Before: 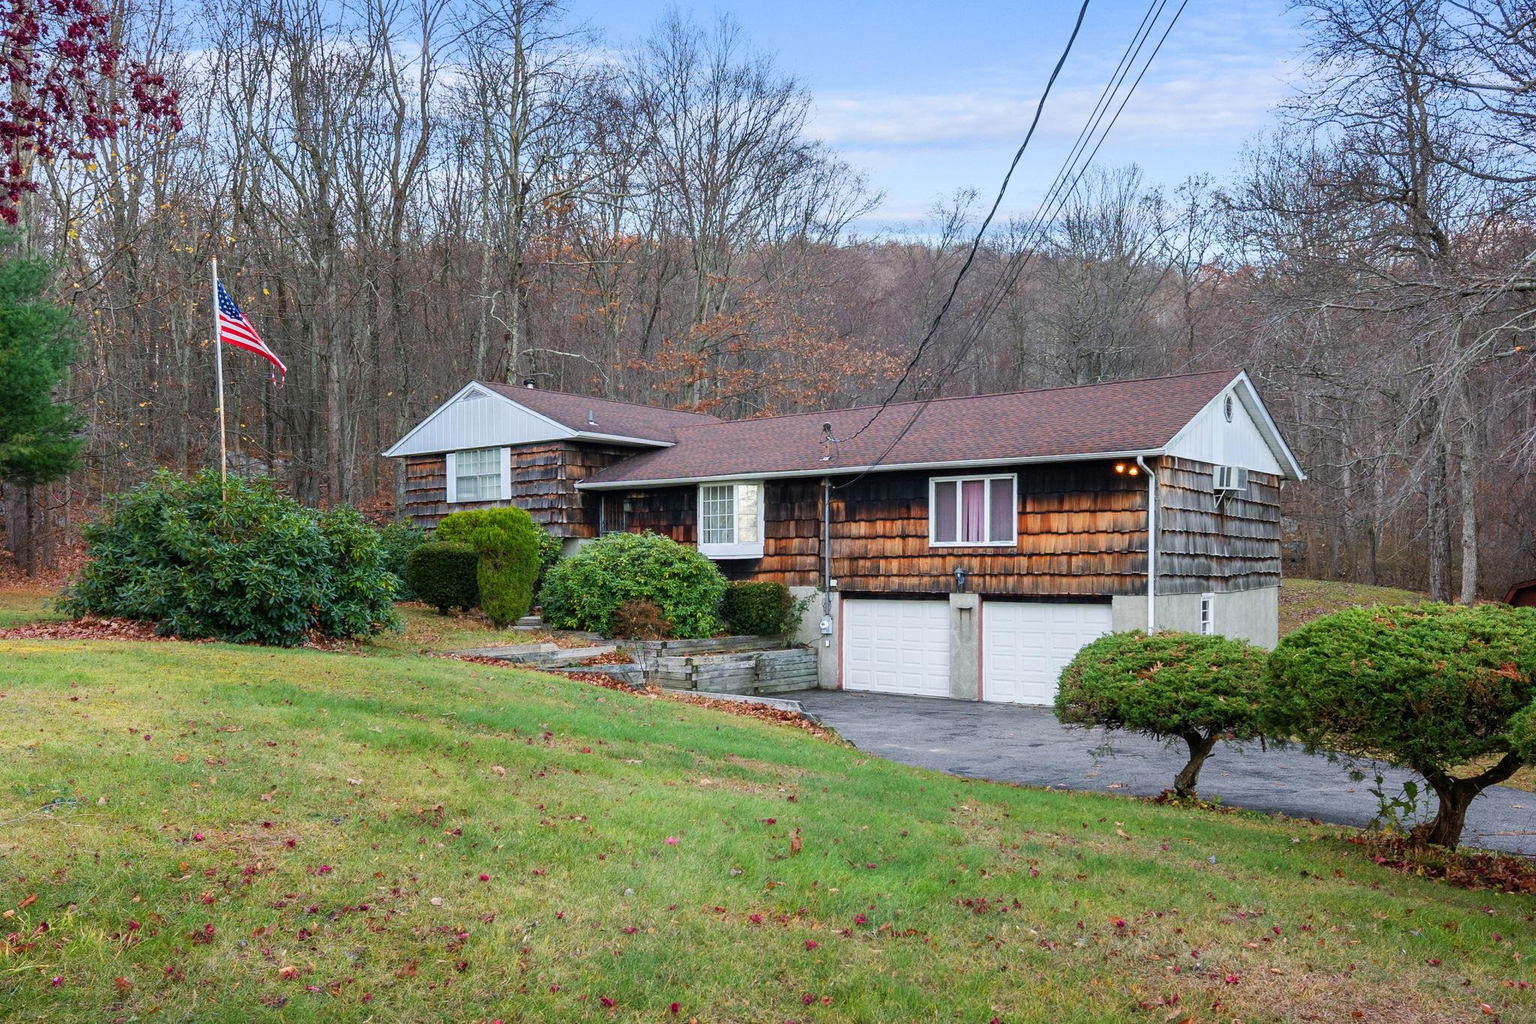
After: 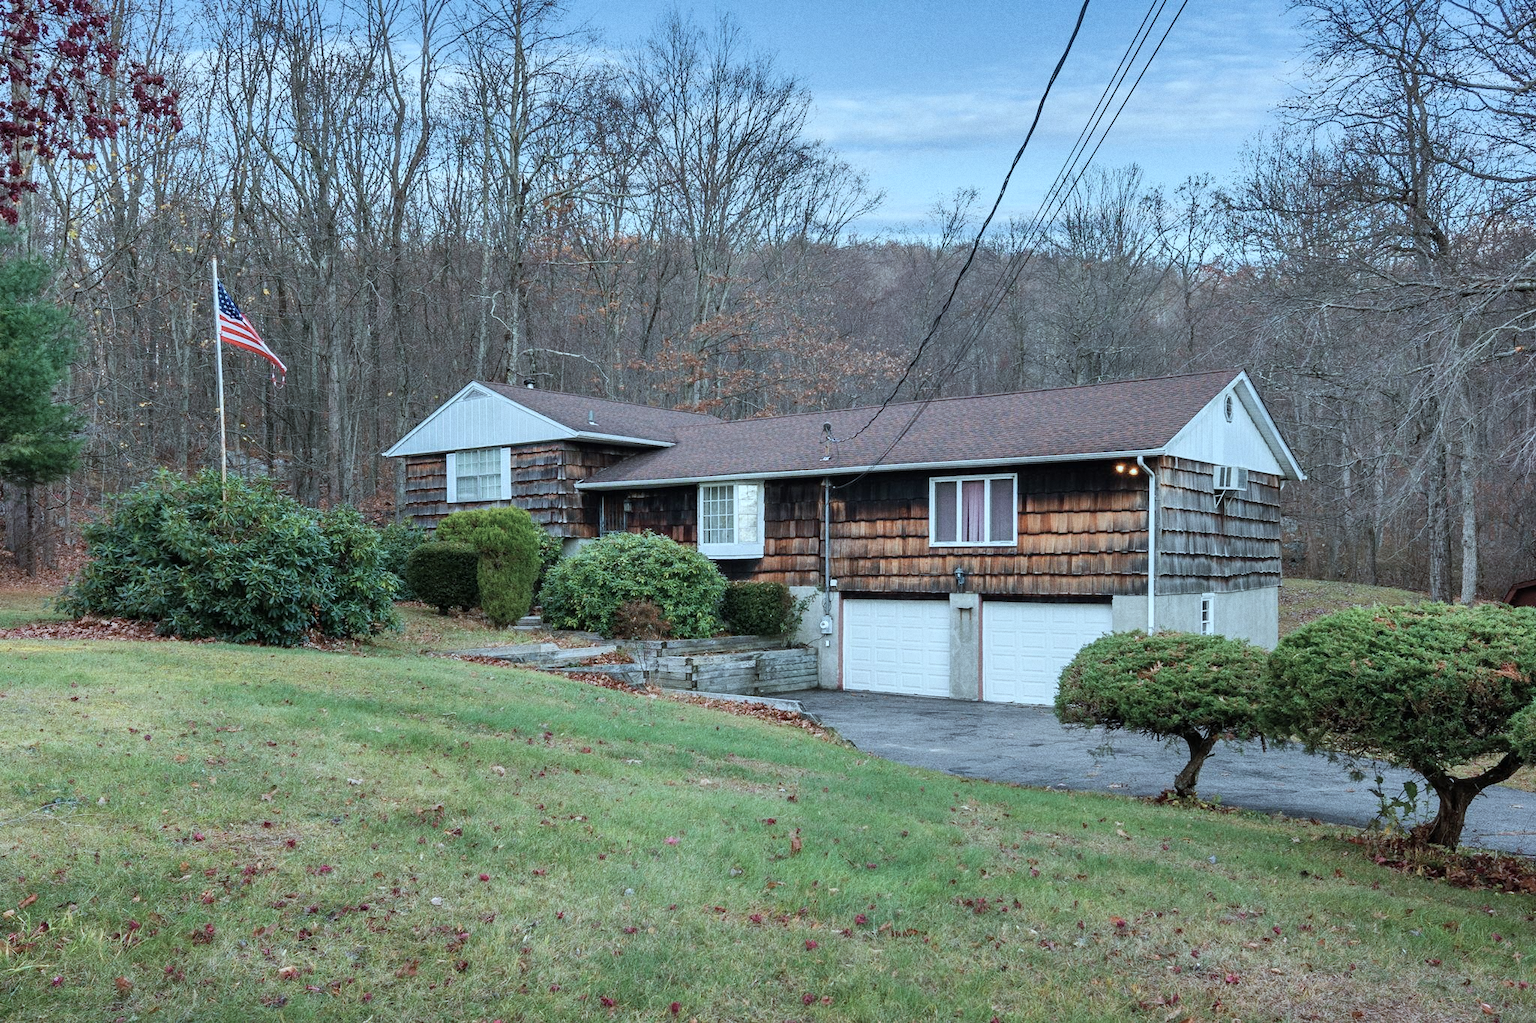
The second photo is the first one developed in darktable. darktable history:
shadows and highlights: low approximation 0.01, soften with gaussian
contrast brightness saturation: saturation -0.04
color correction: highlights a* -12.64, highlights b* -18.1, saturation 0.7
grain: coarseness 0.09 ISO
